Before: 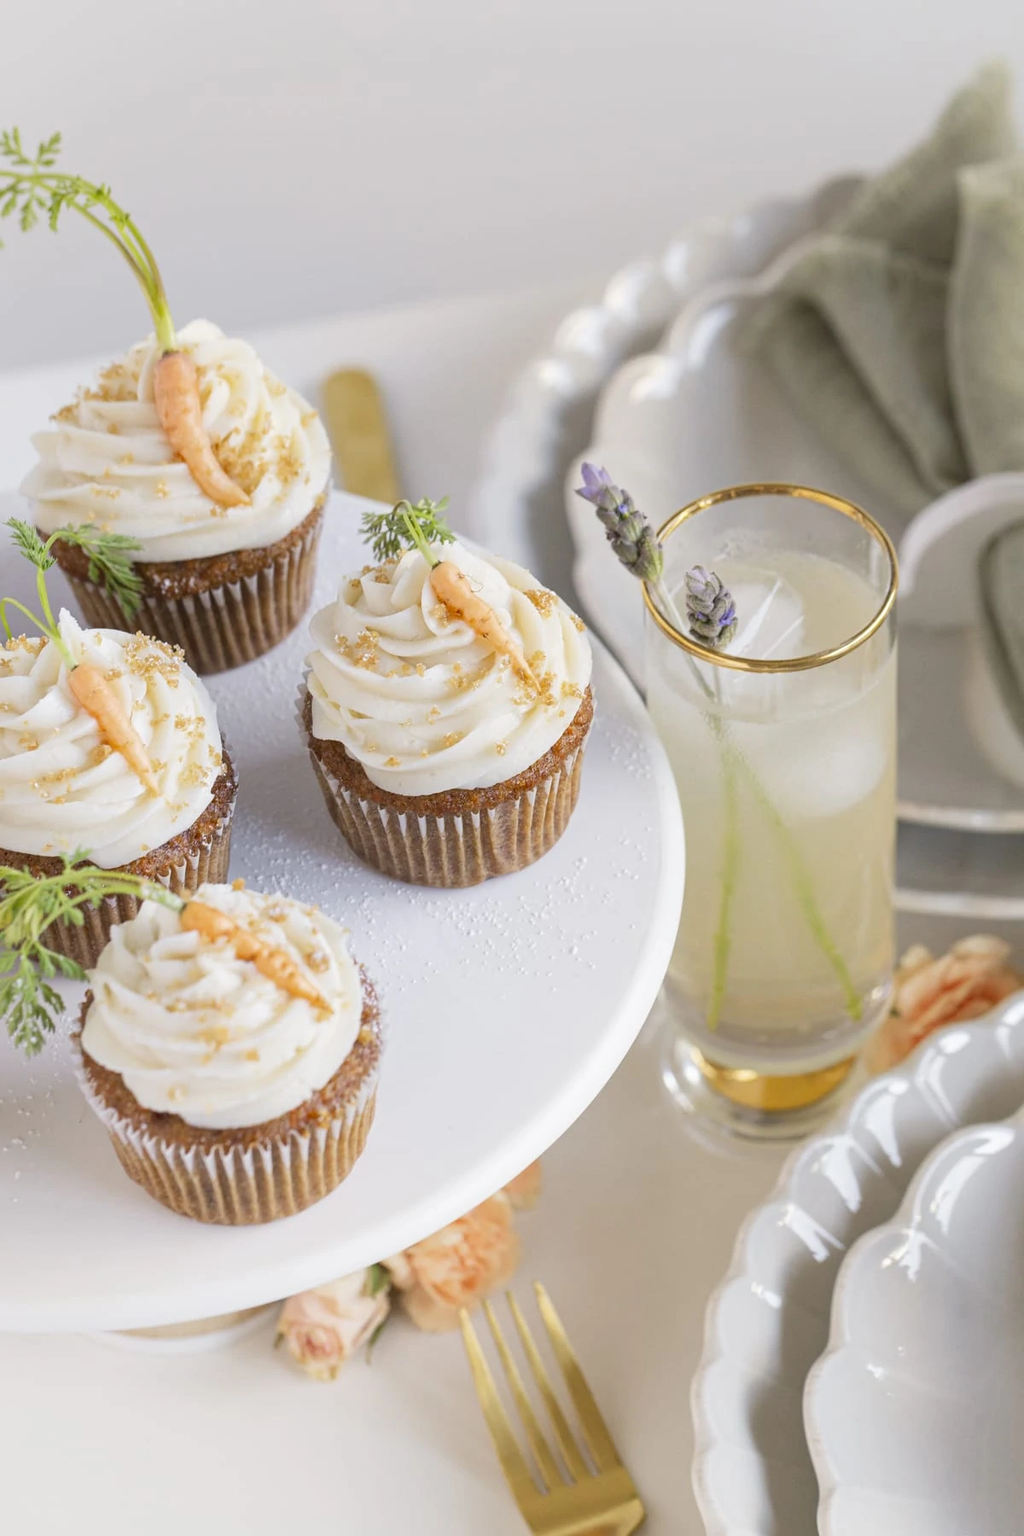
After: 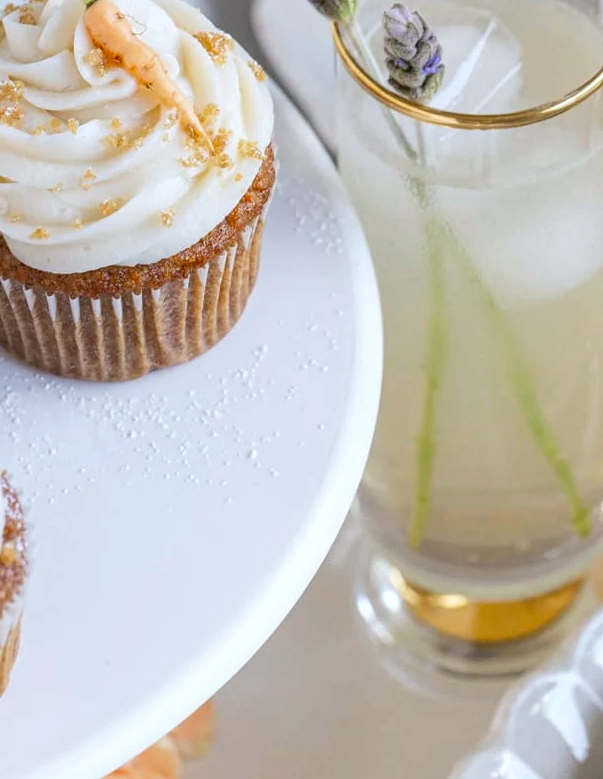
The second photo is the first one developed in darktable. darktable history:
white balance: red 0.967, blue 1.049
crop: left 35.03%, top 36.625%, right 14.663%, bottom 20.057%
local contrast: on, module defaults
